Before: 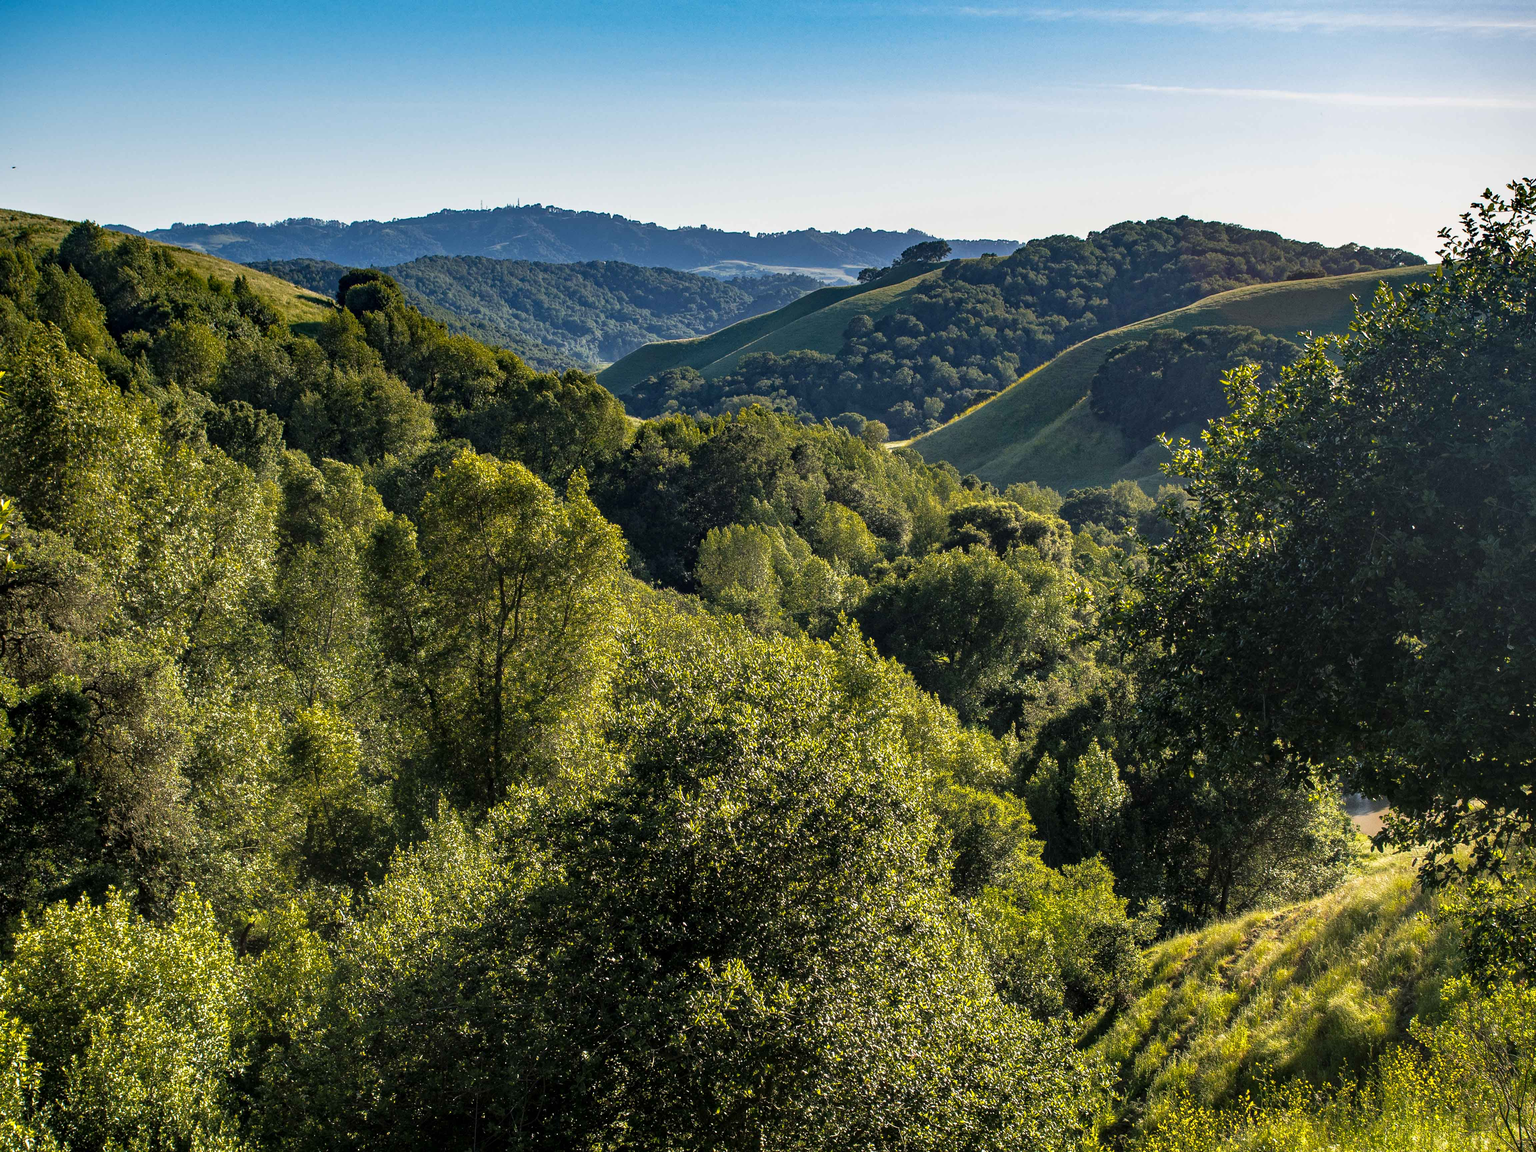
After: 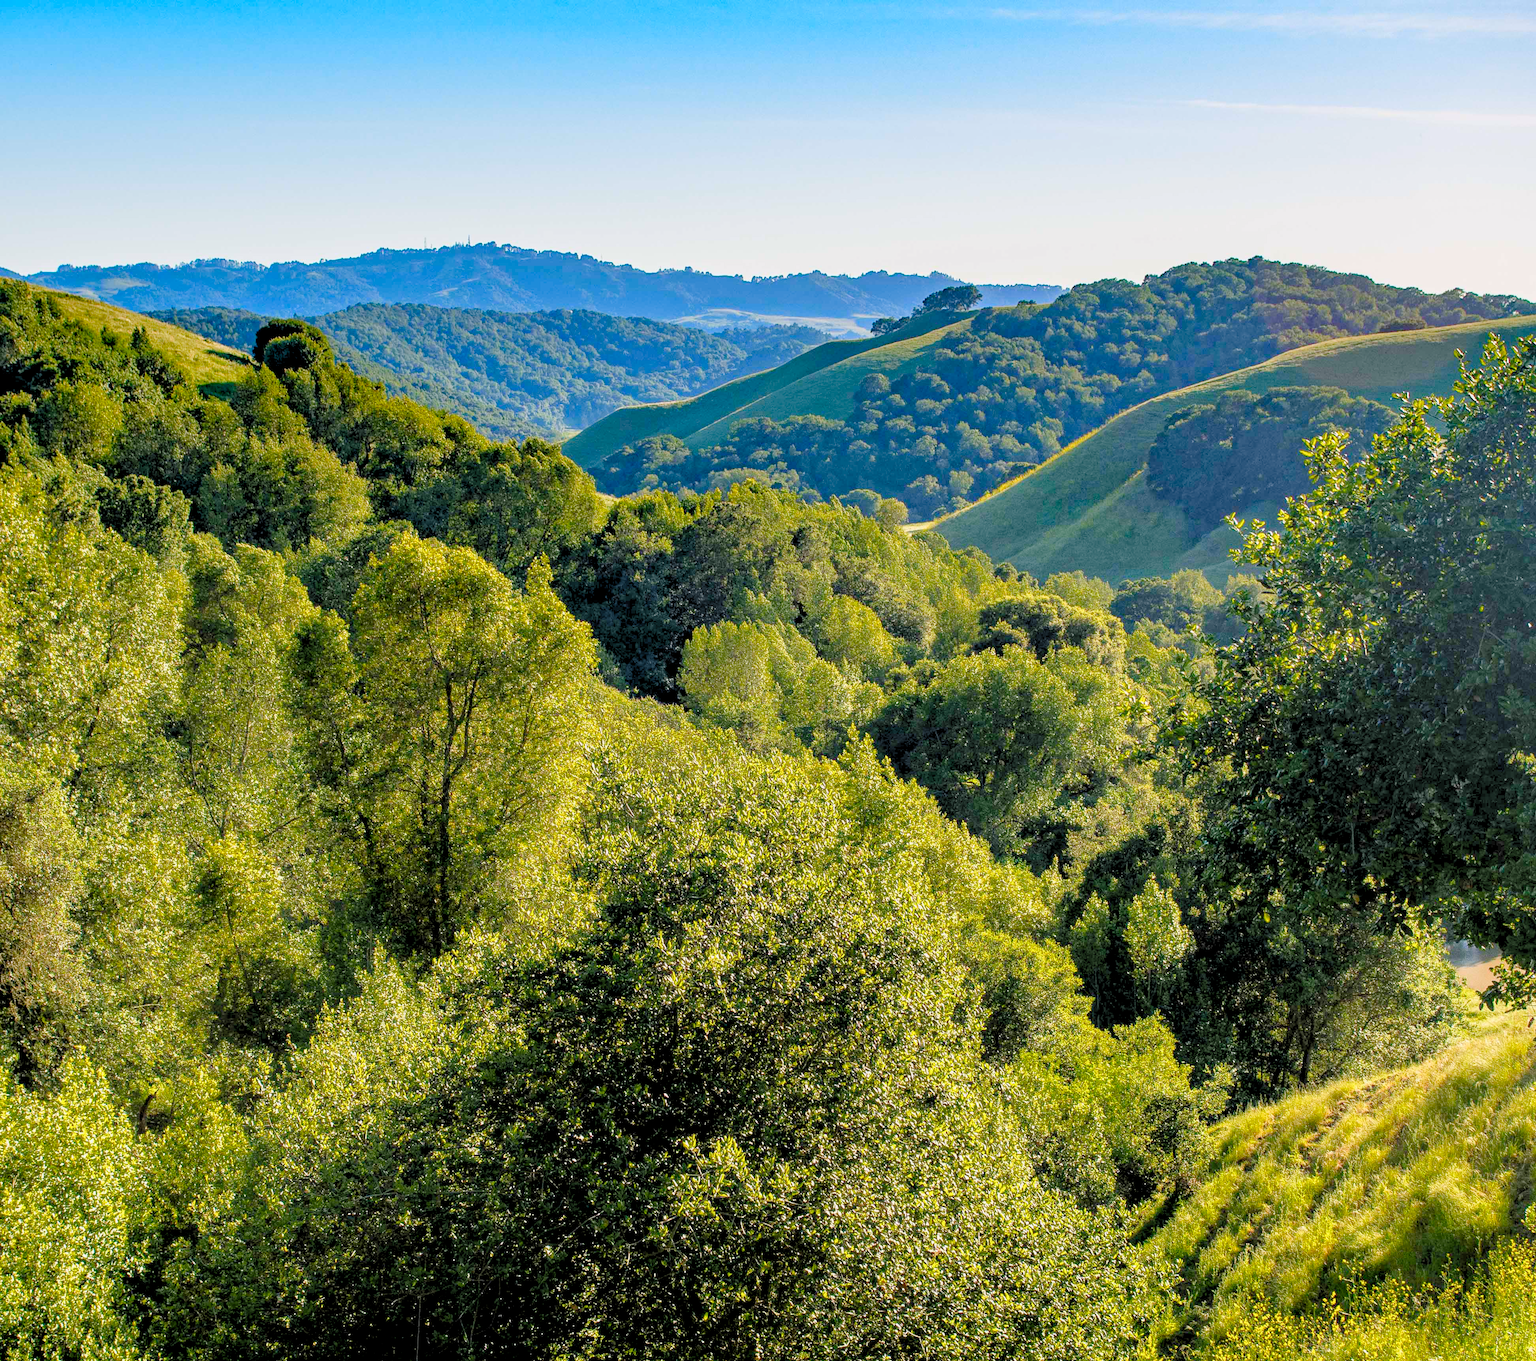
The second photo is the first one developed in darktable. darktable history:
crop: left 8.026%, right 7.374%
levels: levels [0.072, 0.414, 0.976]
color balance rgb: shadows lift › chroma 1%, shadows lift › hue 113°, highlights gain › chroma 0.2%, highlights gain › hue 333°, perceptual saturation grading › global saturation 20%, perceptual saturation grading › highlights -25%, perceptual saturation grading › shadows 25%, contrast -10%
